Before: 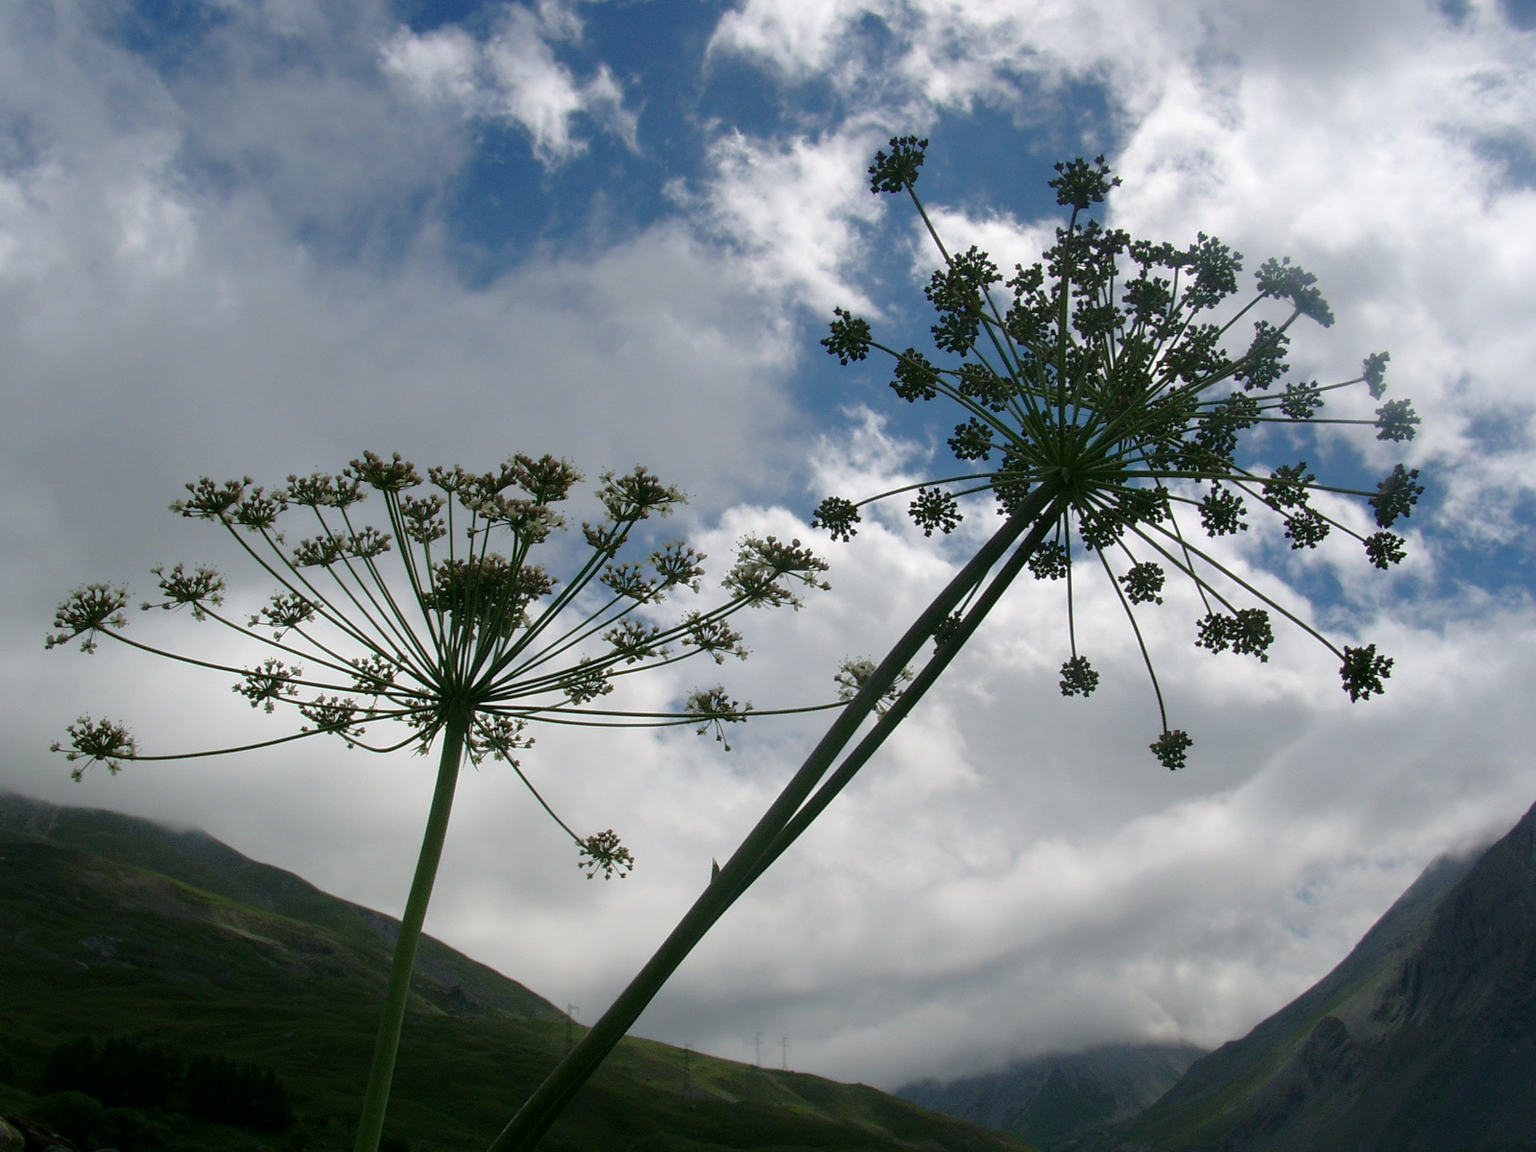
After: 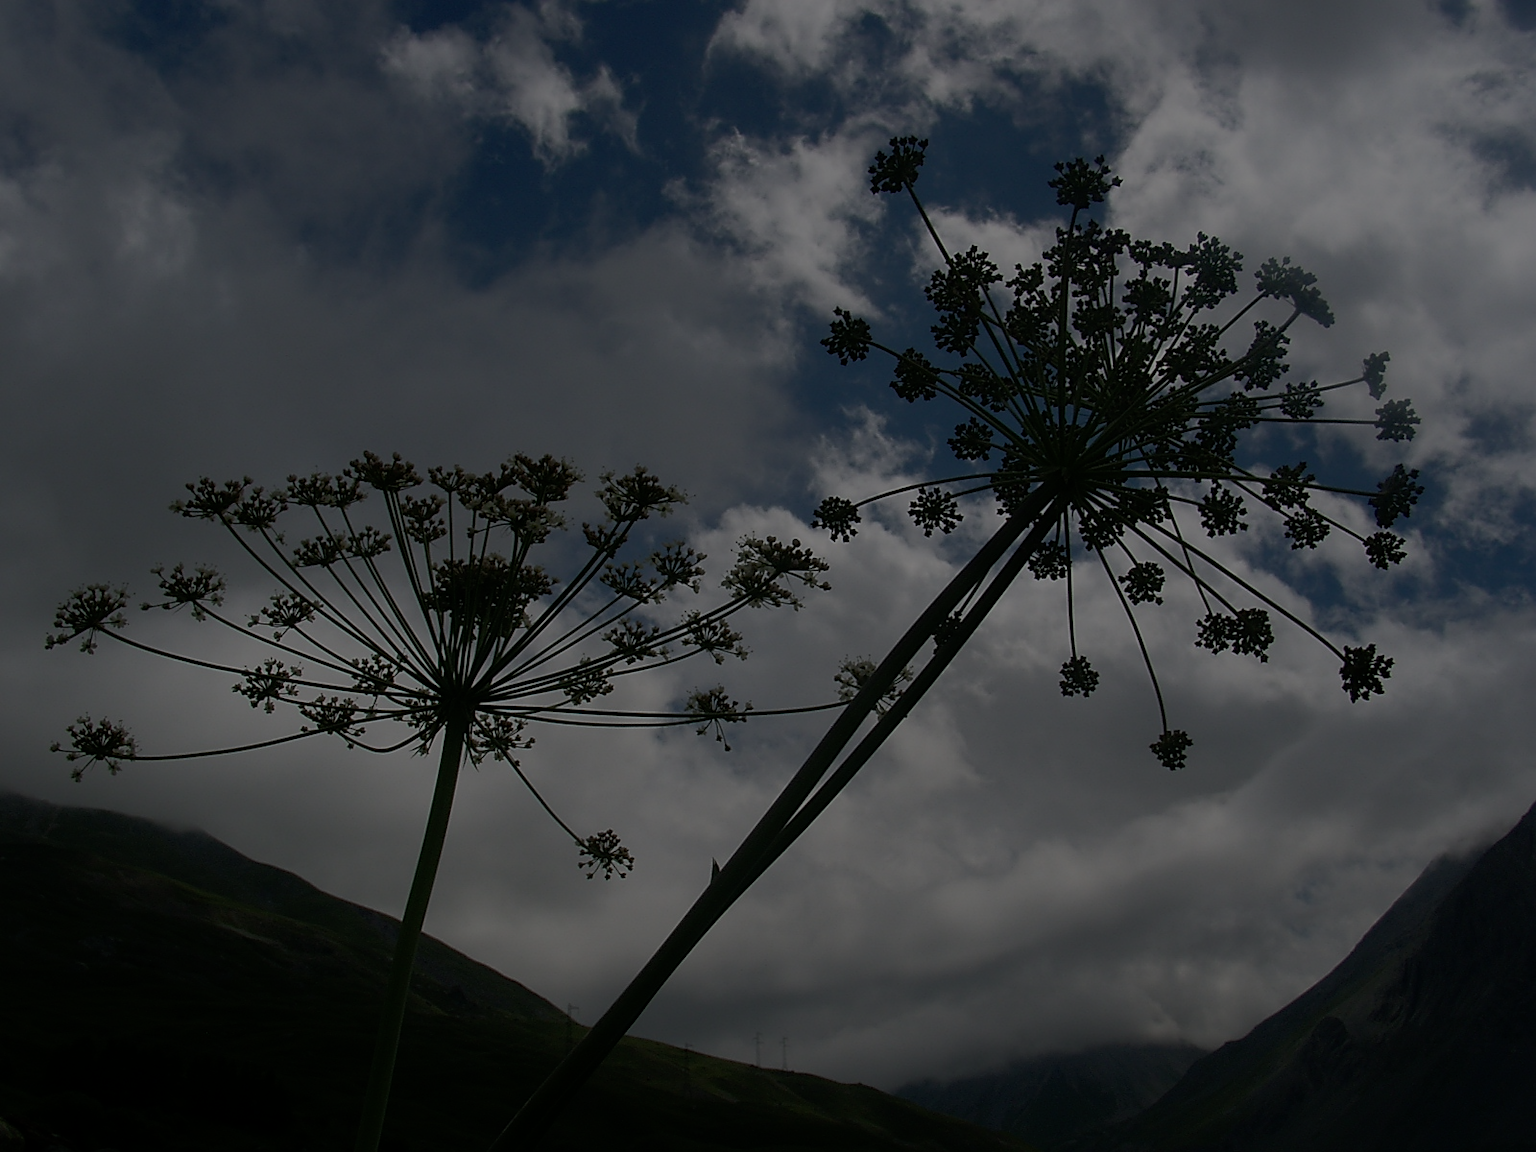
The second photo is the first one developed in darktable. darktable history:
sharpen: on, module defaults
tone equalizer: -8 EV -0.417 EV, -7 EV -0.389 EV, -6 EV -0.333 EV, -5 EV -0.222 EV, -3 EV 0.222 EV, -2 EV 0.333 EV, -1 EV 0.389 EV, +0 EV 0.417 EV, edges refinement/feathering 500, mask exposure compensation -1.57 EV, preserve details no
exposure: exposure -2.446 EV, compensate highlight preservation false
